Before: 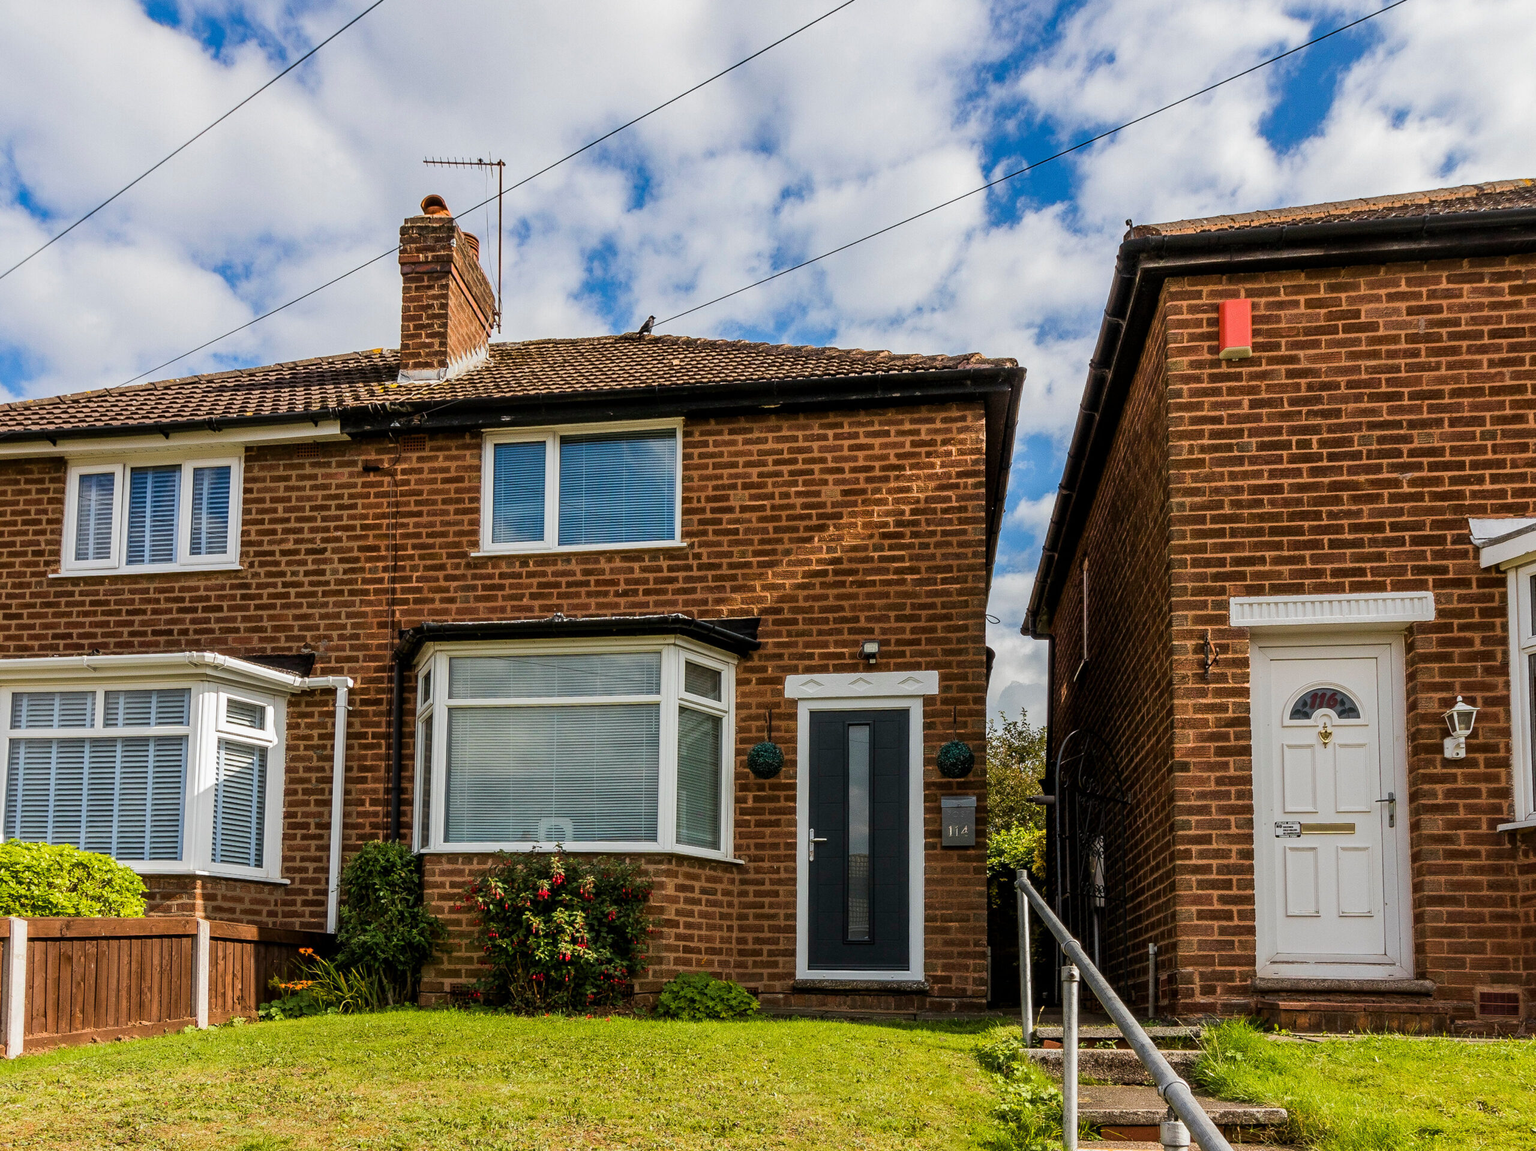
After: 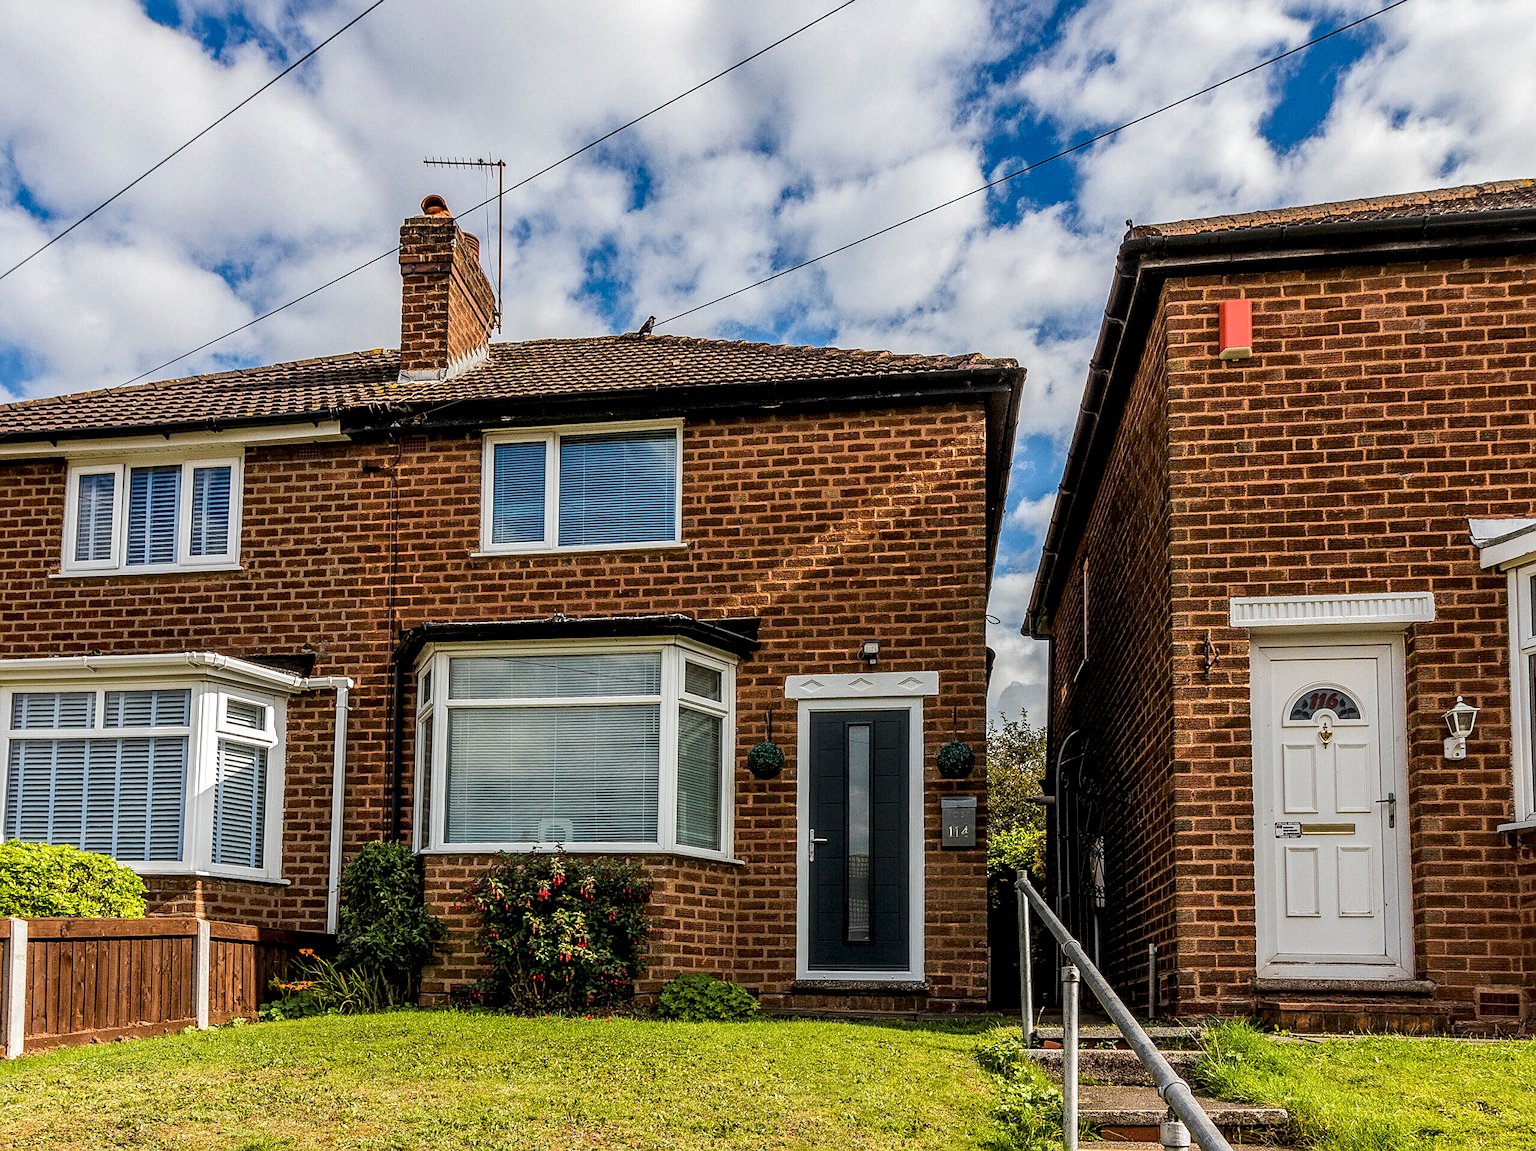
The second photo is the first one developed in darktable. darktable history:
local contrast: highlights 26%, detail 150%
sharpen: radius 1.947
